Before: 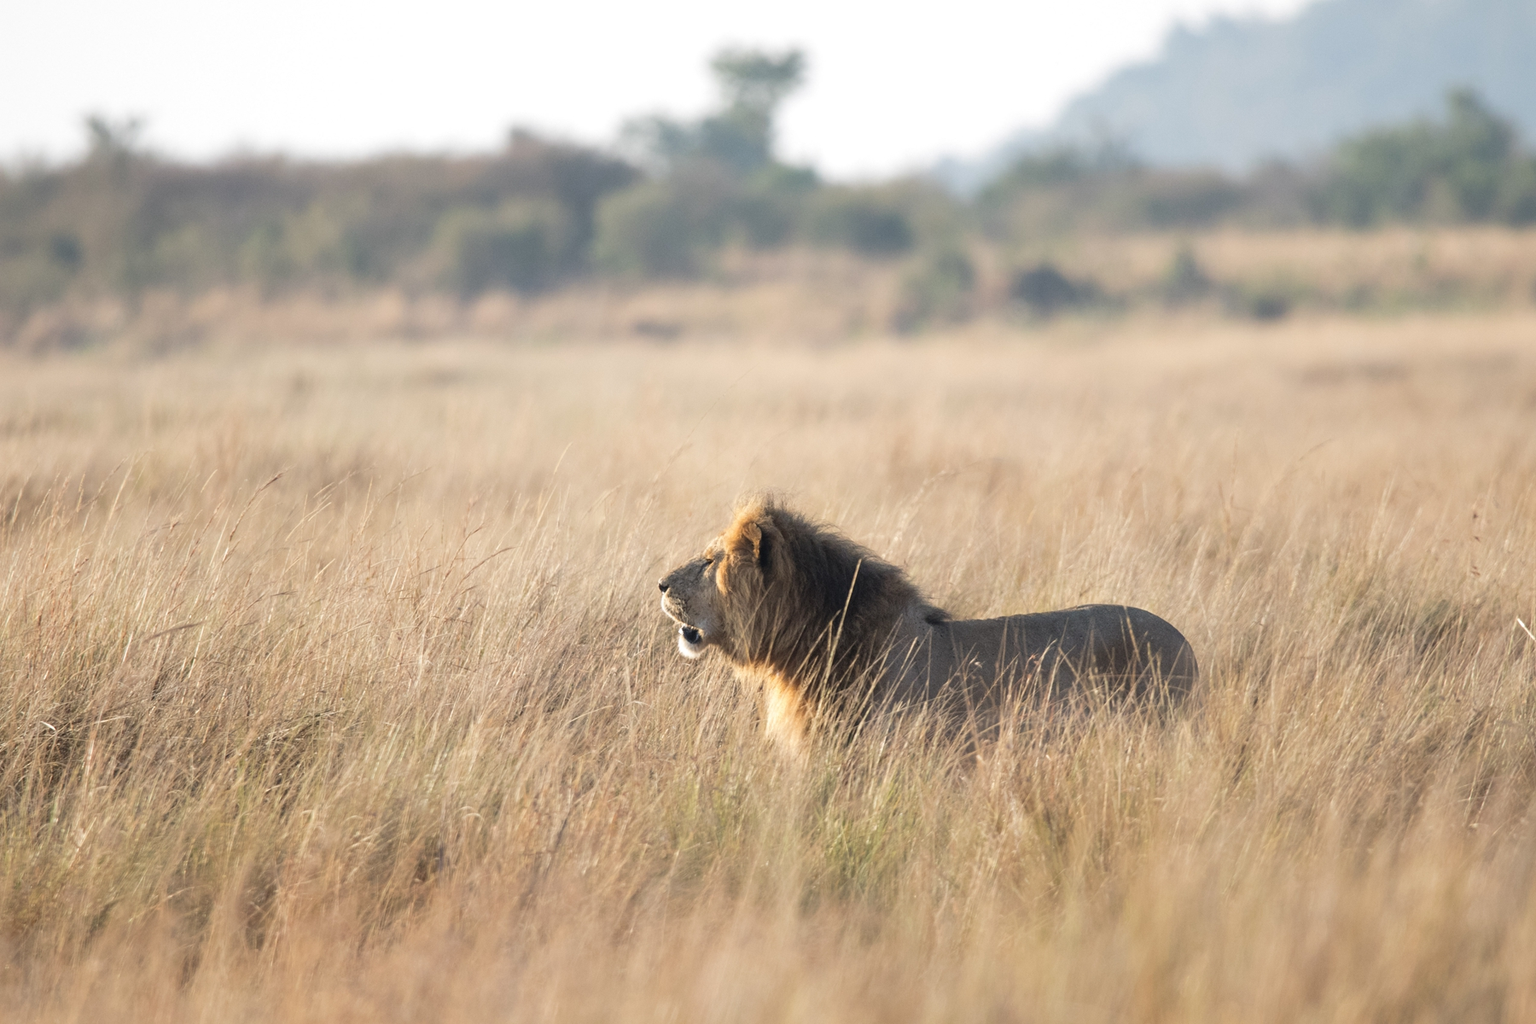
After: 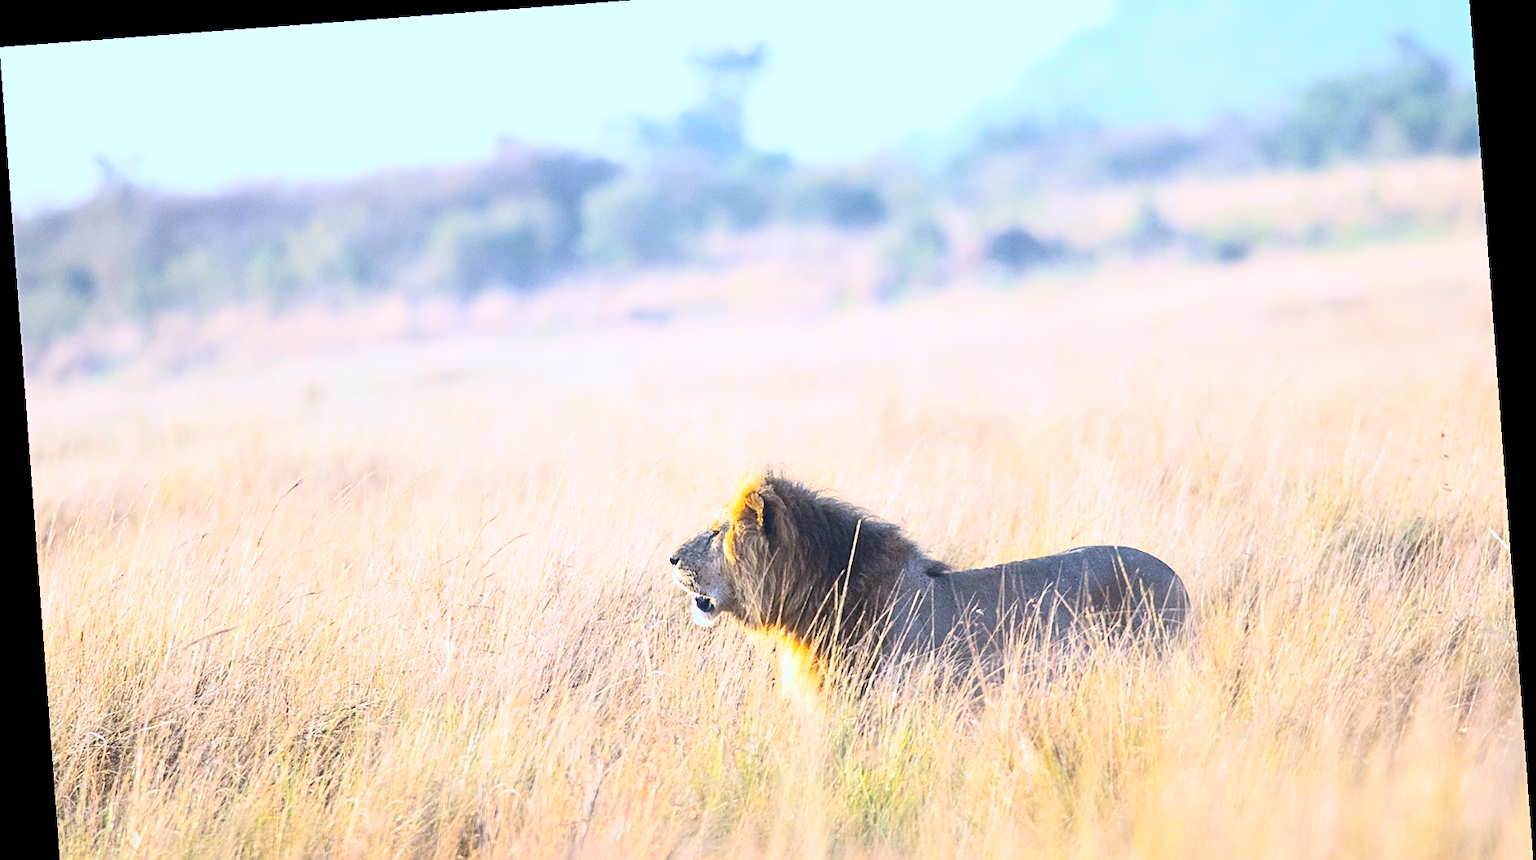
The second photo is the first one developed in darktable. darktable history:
crop and rotate: top 5.667%, bottom 14.937%
sharpen: on, module defaults
color balance rgb: perceptual saturation grading › global saturation 100%
white balance: red 0.948, green 1.02, blue 1.176
tone equalizer: on, module defaults
rotate and perspective: rotation -4.25°, automatic cropping off
contrast brightness saturation: contrast 0.39, brightness 0.53
